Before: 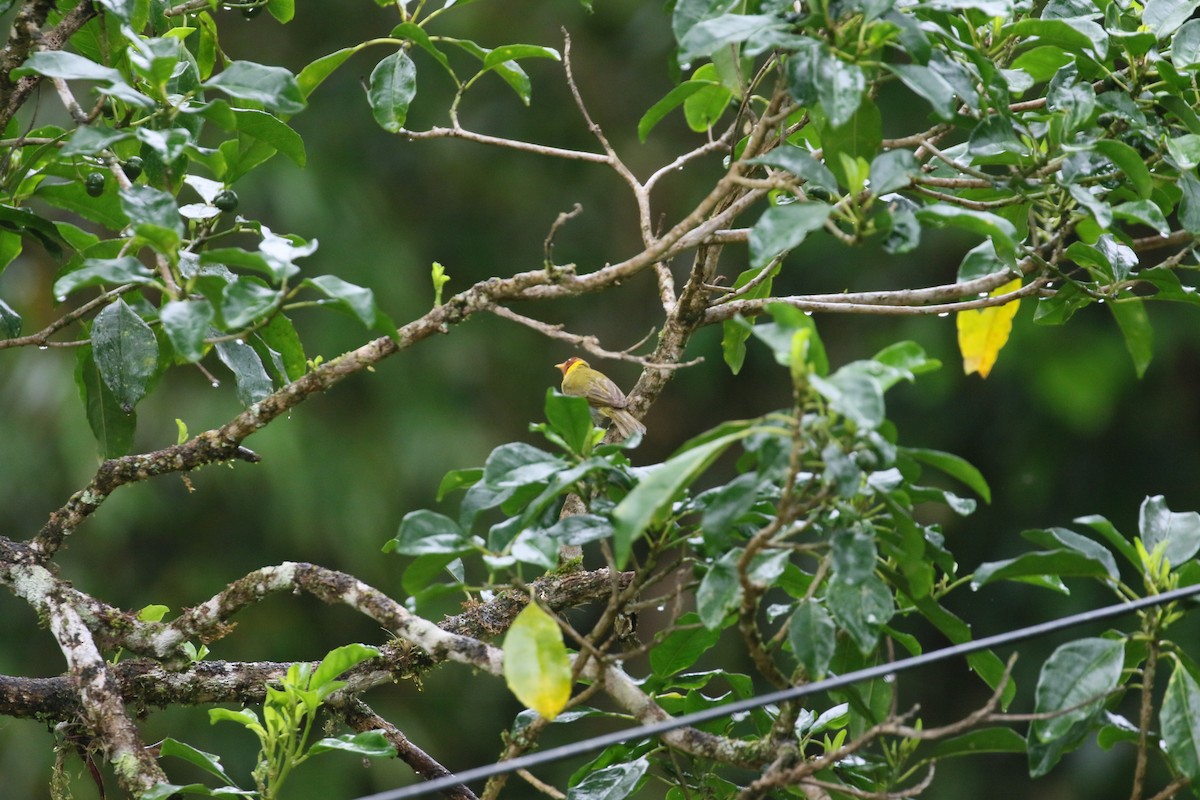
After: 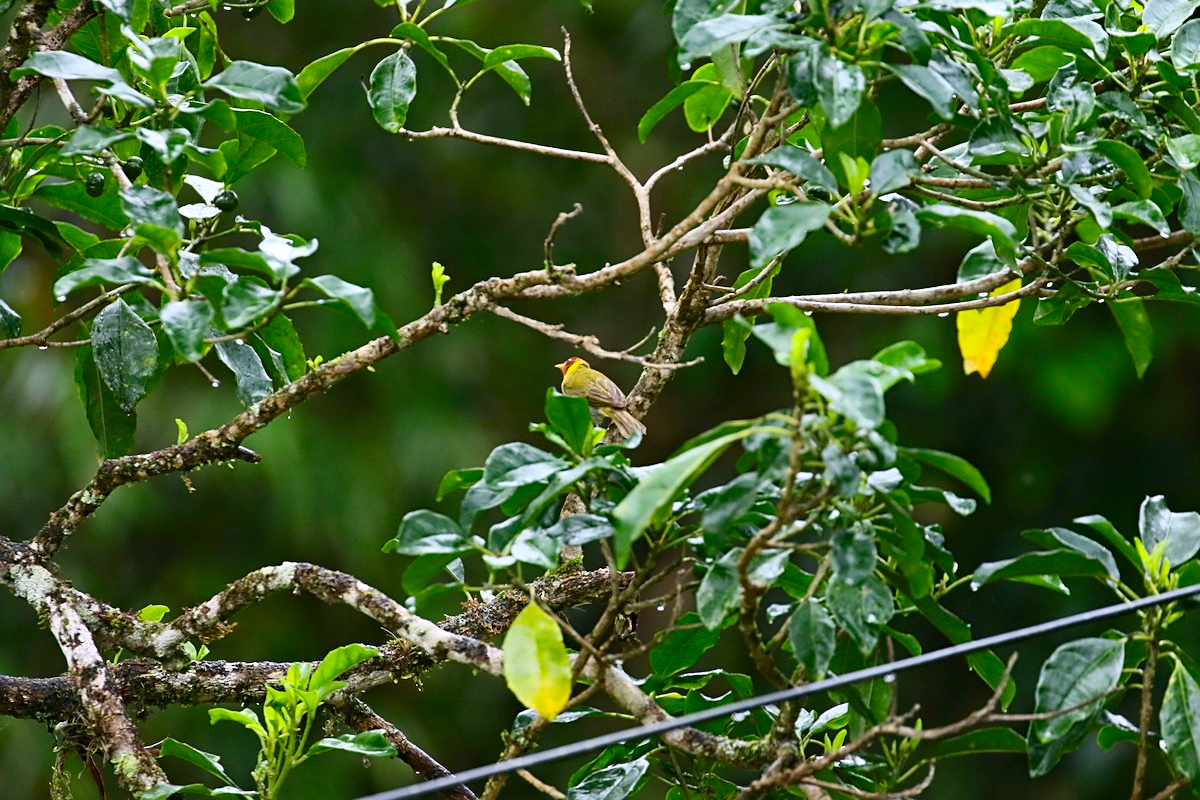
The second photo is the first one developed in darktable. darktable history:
sharpen: on, module defaults
contrast brightness saturation: contrast 0.18, saturation 0.3
haze removal: compatibility mode true, adaptive false
